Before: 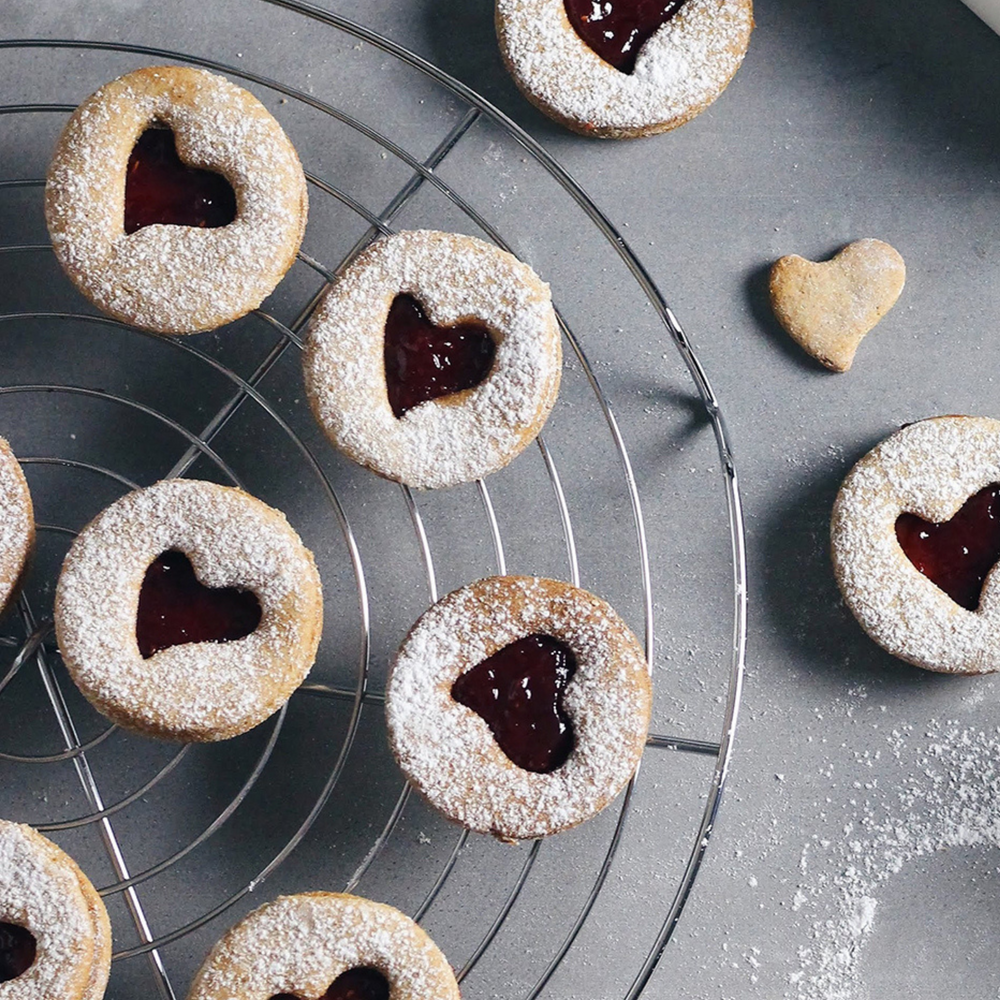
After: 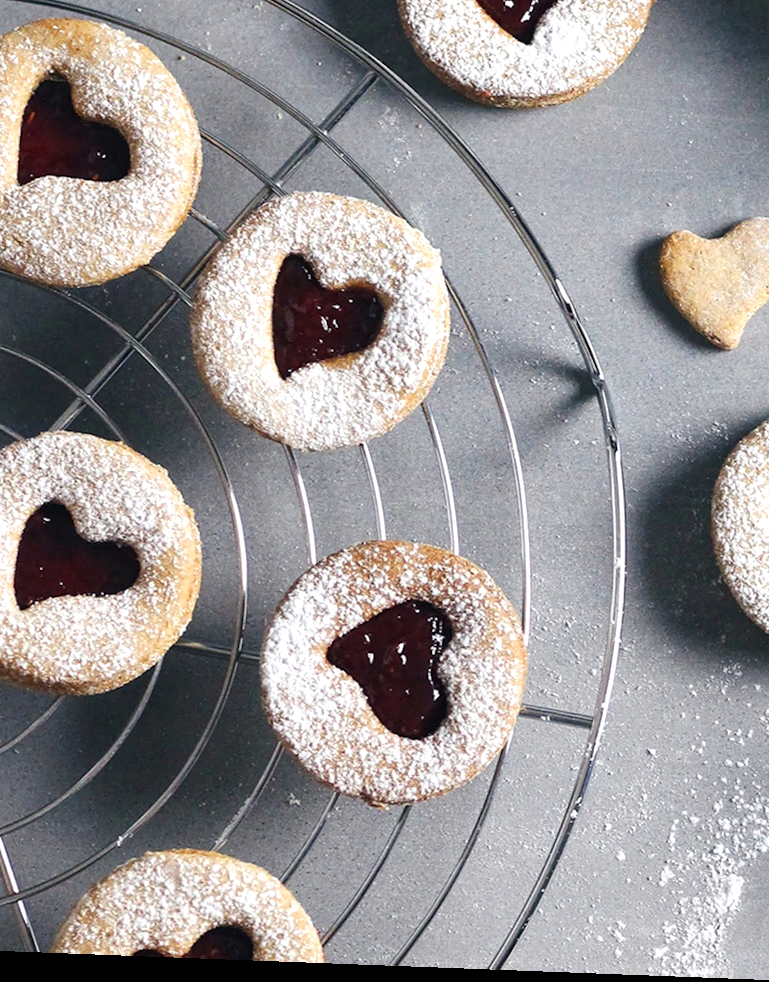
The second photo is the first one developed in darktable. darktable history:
rotate and perspective: rotation 2.17°, automatic cropping off
crop and rotate: left 13.15%, top 5.251%, right 12.609%
exposure: black level correction 0, exposure 0.3 EV, compensate highlight preservation false
local contrast: highlights 100%, shadows 100%, detail 120%, midtone range 0.2
contrast equalizer: y [[0.5, 0.5, 0.472, 0.5, 0.5, 0.5], [0.5 ×6], [0.5 ×6], [0 ×6], [0 ×6]]
